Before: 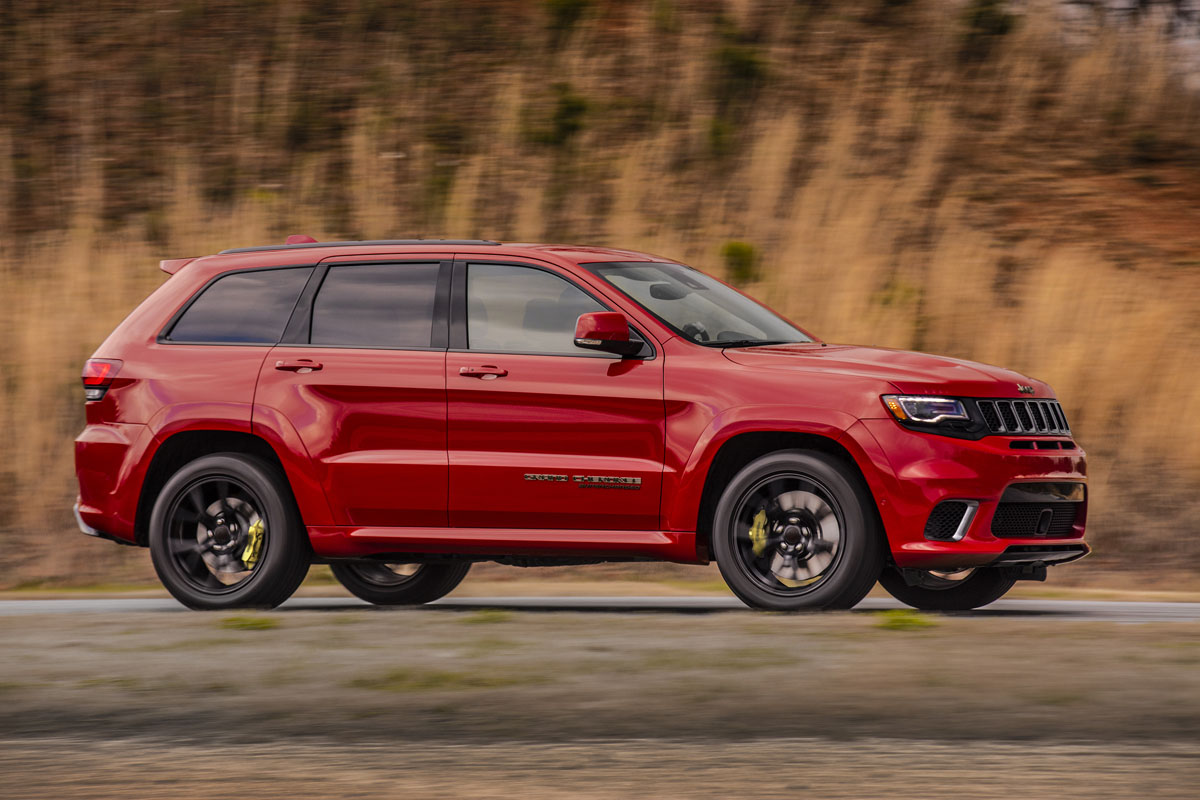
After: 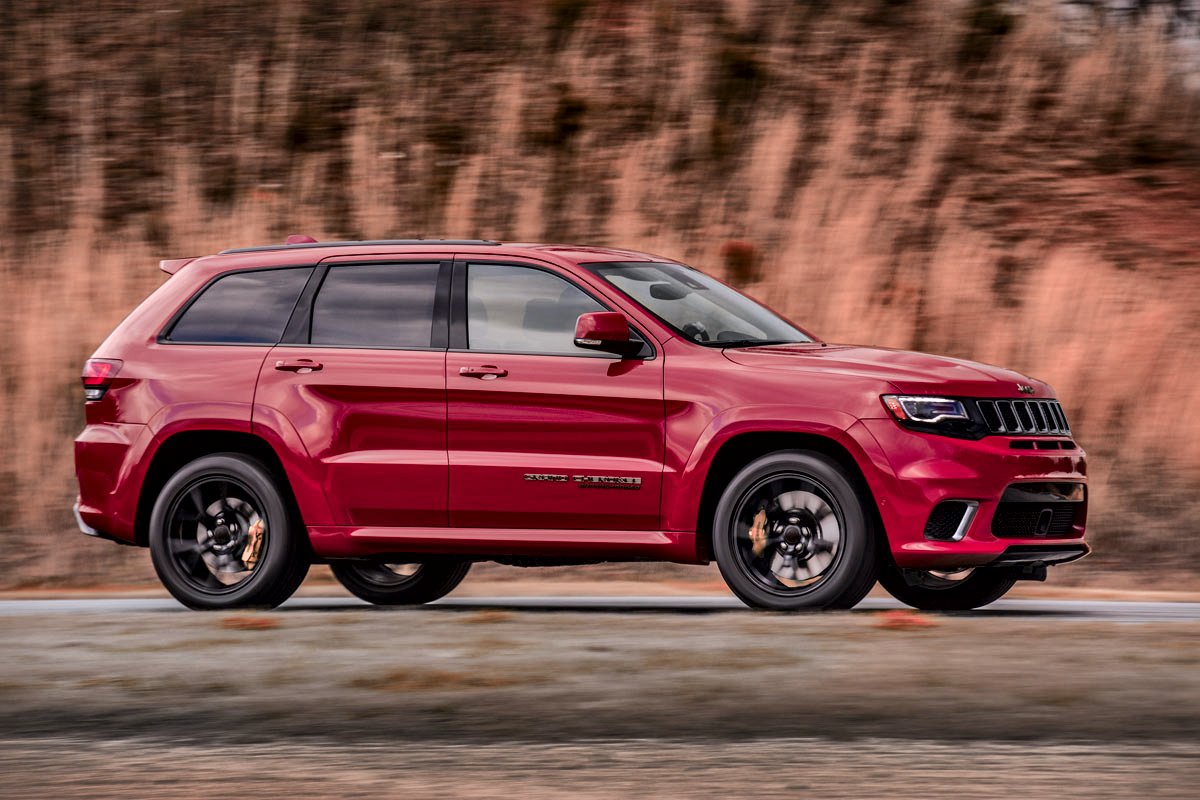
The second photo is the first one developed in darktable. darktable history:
local contrast: mode bilateral grid, contrast 20, coarseness 50, detail 179%, midtone range 0.2
shadows and highlights: shadows 12, white point adjustment 1.2, highlights -0.36, soften with gaussian
white balance: red 0.984, blue 1.059
color zones: curves: ch2 [(0, 0.488) (0.143, 0.417) (0.286, 0.212) (0.429, 0.179) (0.571, 0.154) (0.714, 0.415) (0.857, 0.495) (1, 0.488)]
